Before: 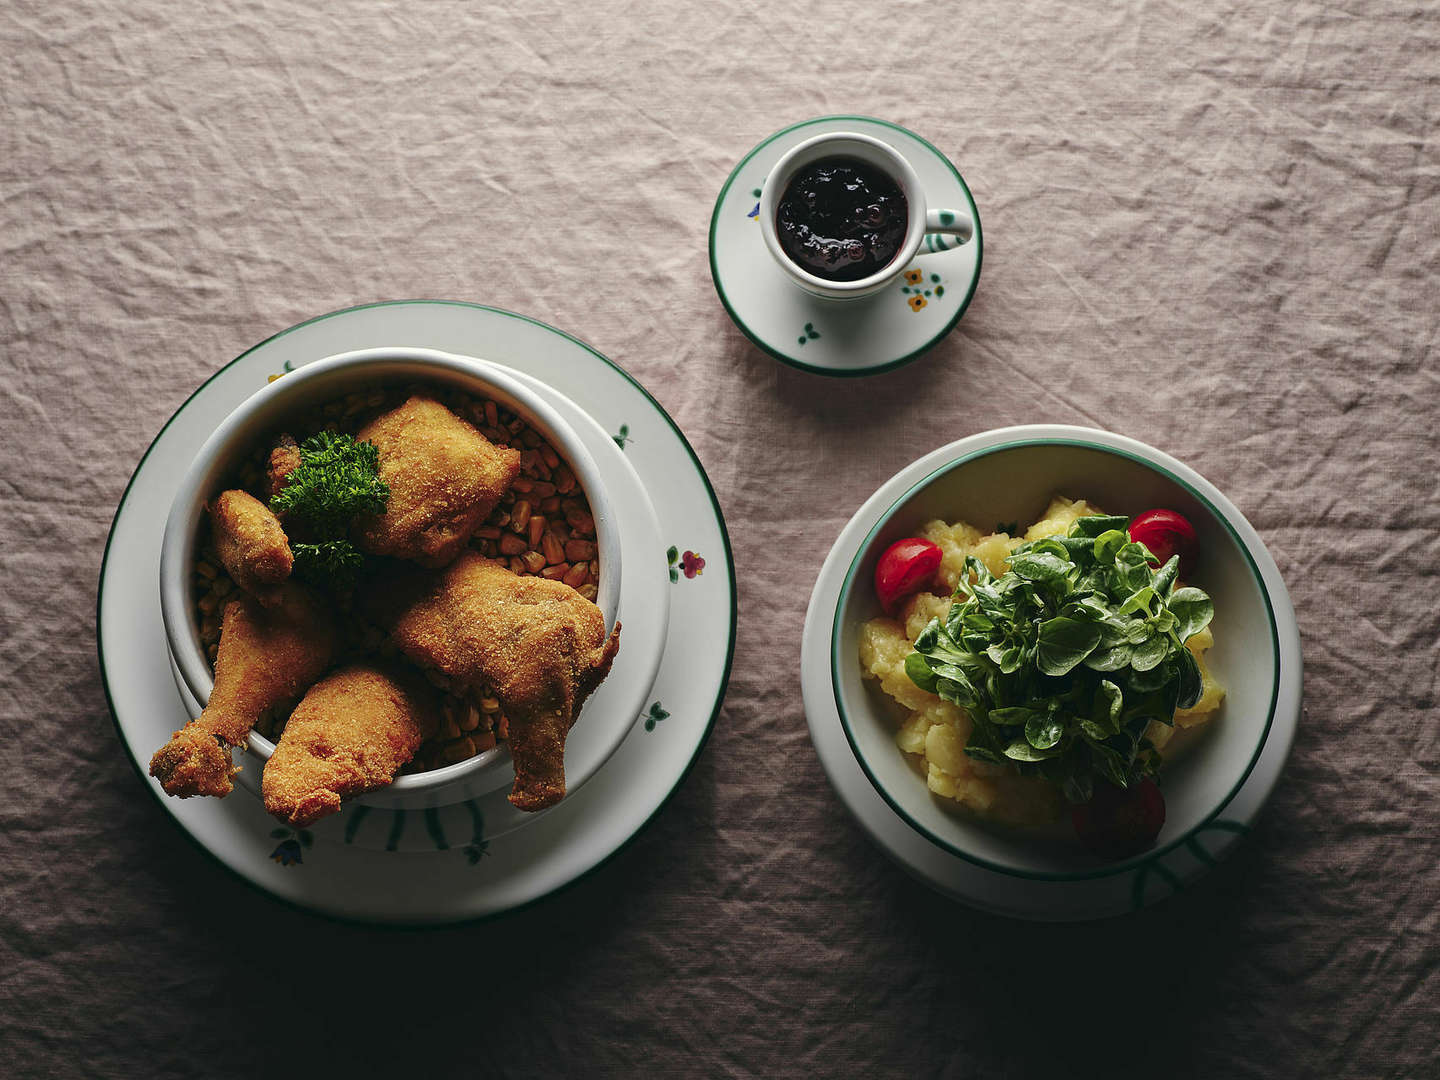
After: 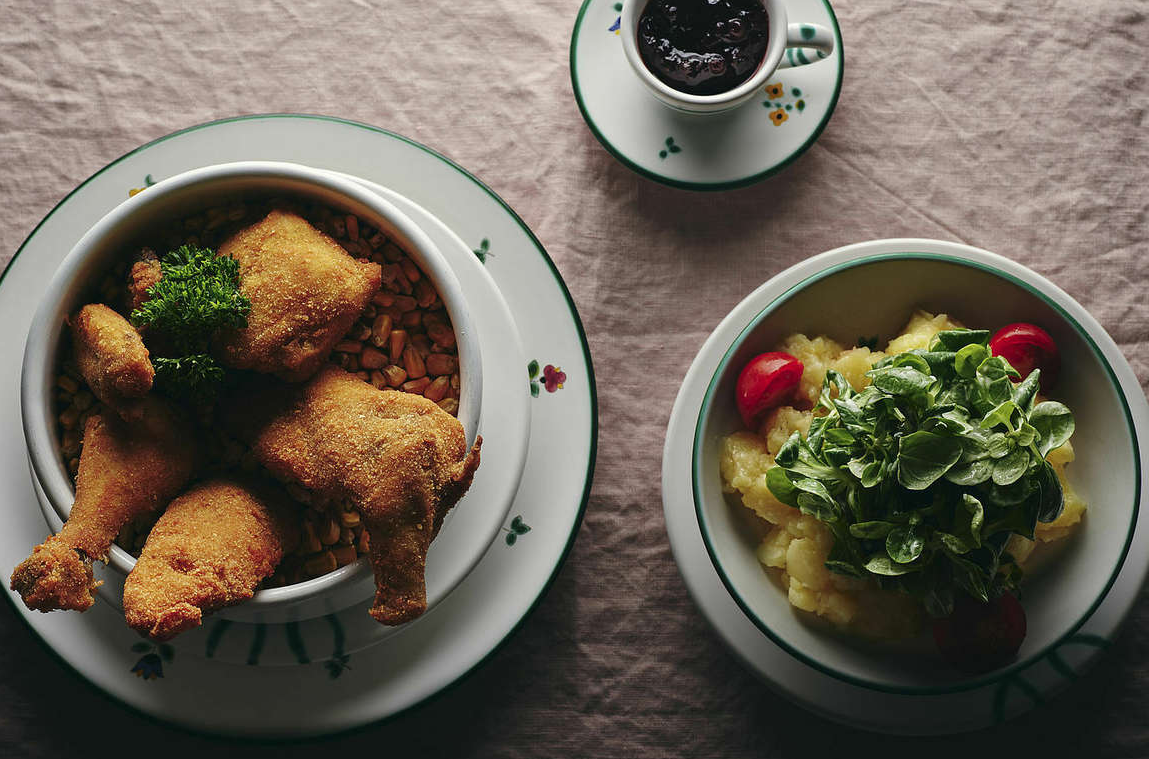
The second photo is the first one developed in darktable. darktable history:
crop: left 9.7%, top 17.286%, right 10.494%, bottom 12.377%
